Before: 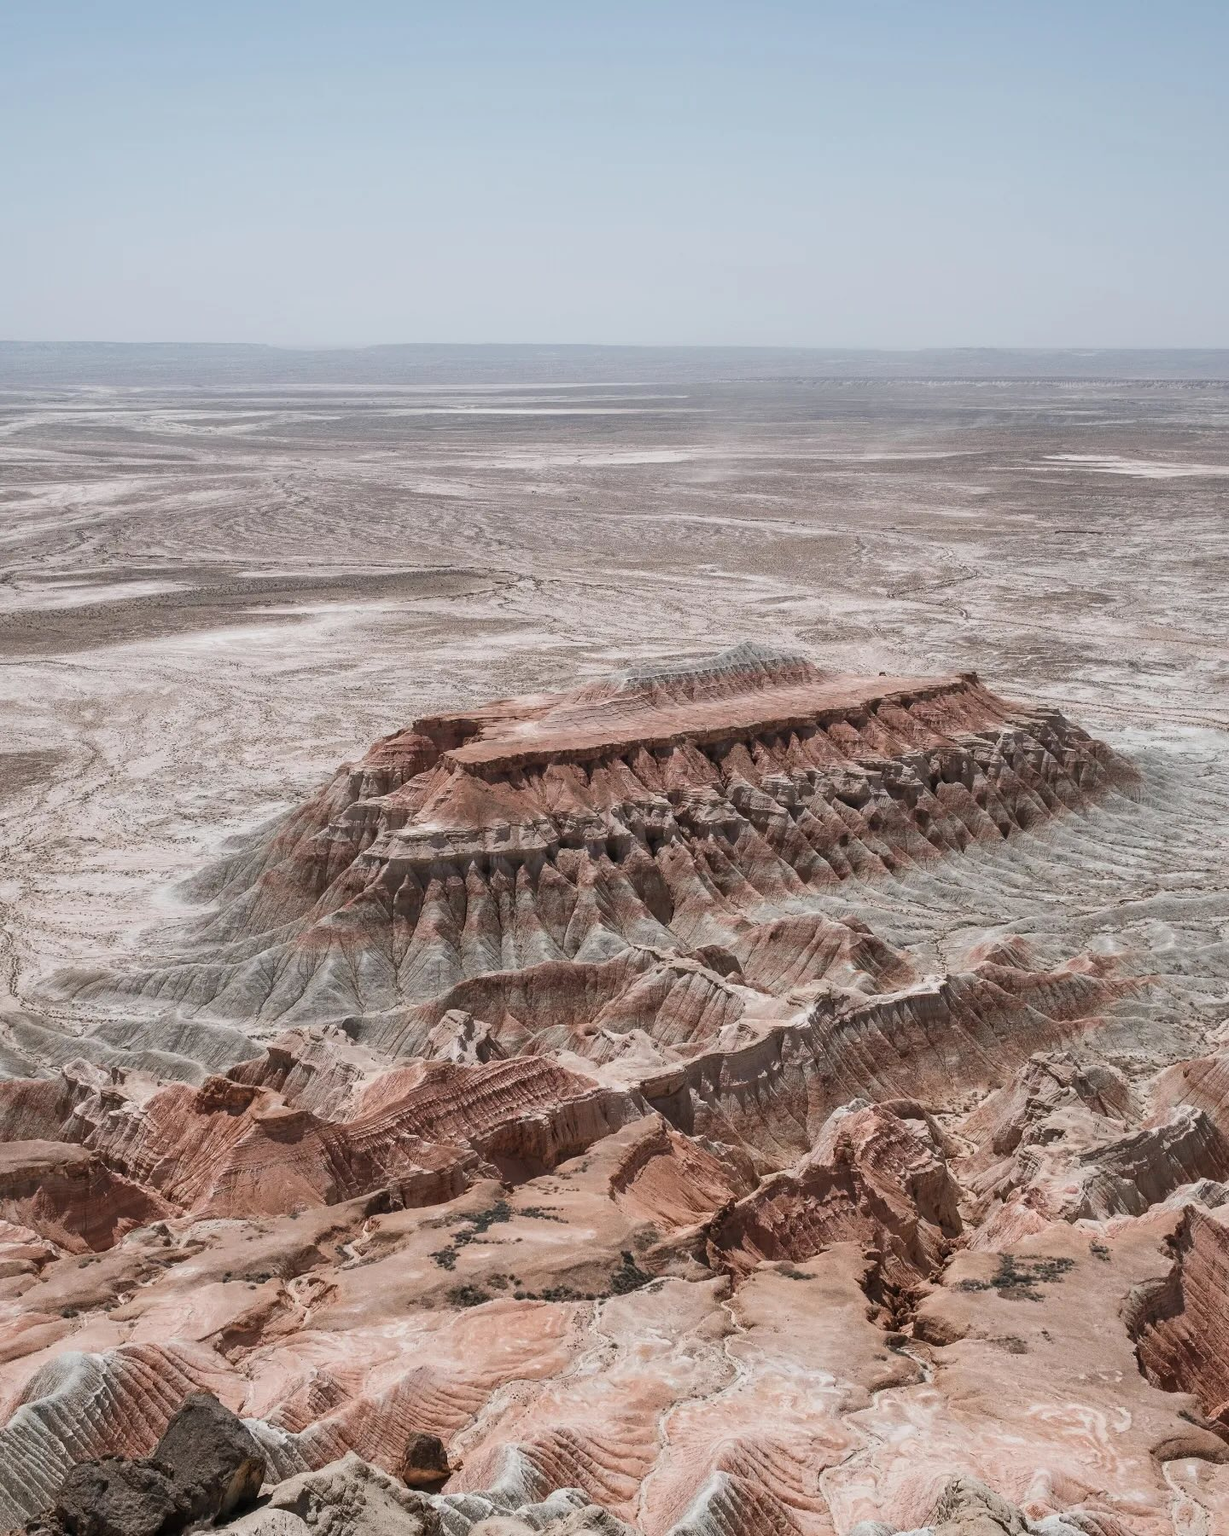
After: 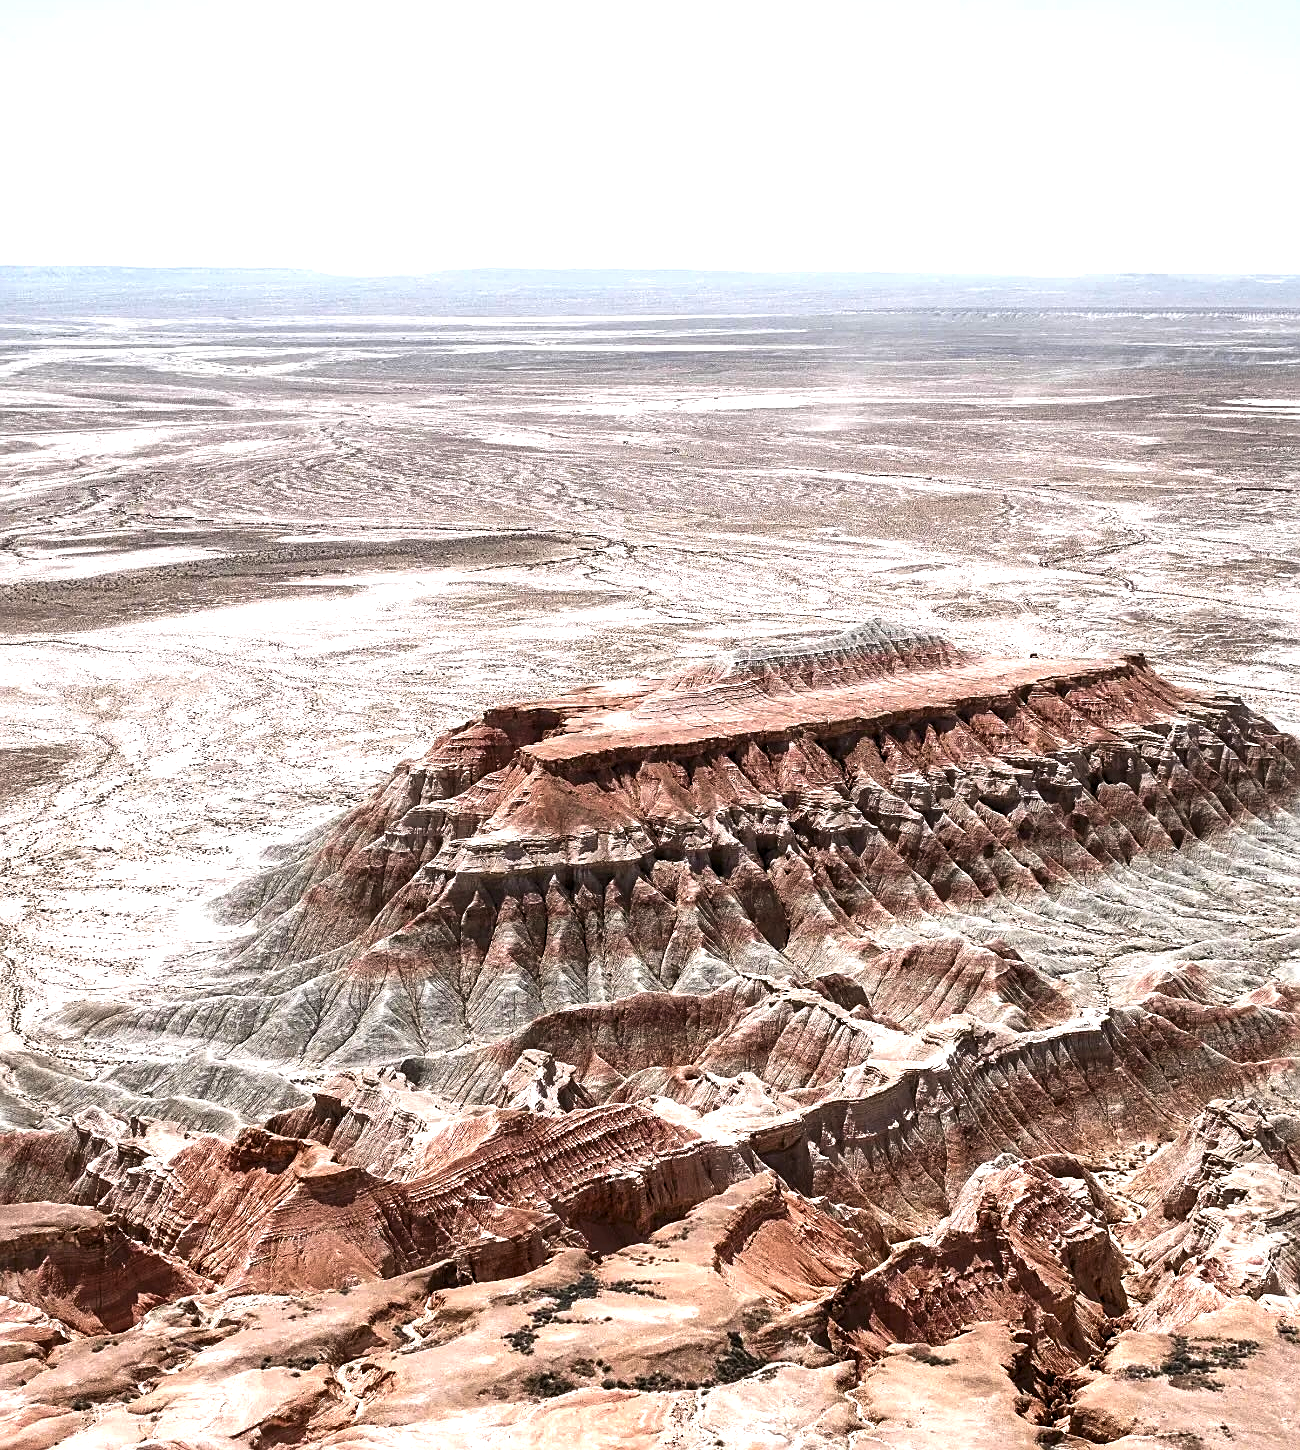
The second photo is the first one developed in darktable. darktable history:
levels: levels [0.012, 0.367, 0.697]
crop: top 7.49%, right 9.717%, bottom 11.943%
sharpen: on, module defaults
contrast brightness saturation: contrast 0.07, brightness -0.13, saturation 0.06
